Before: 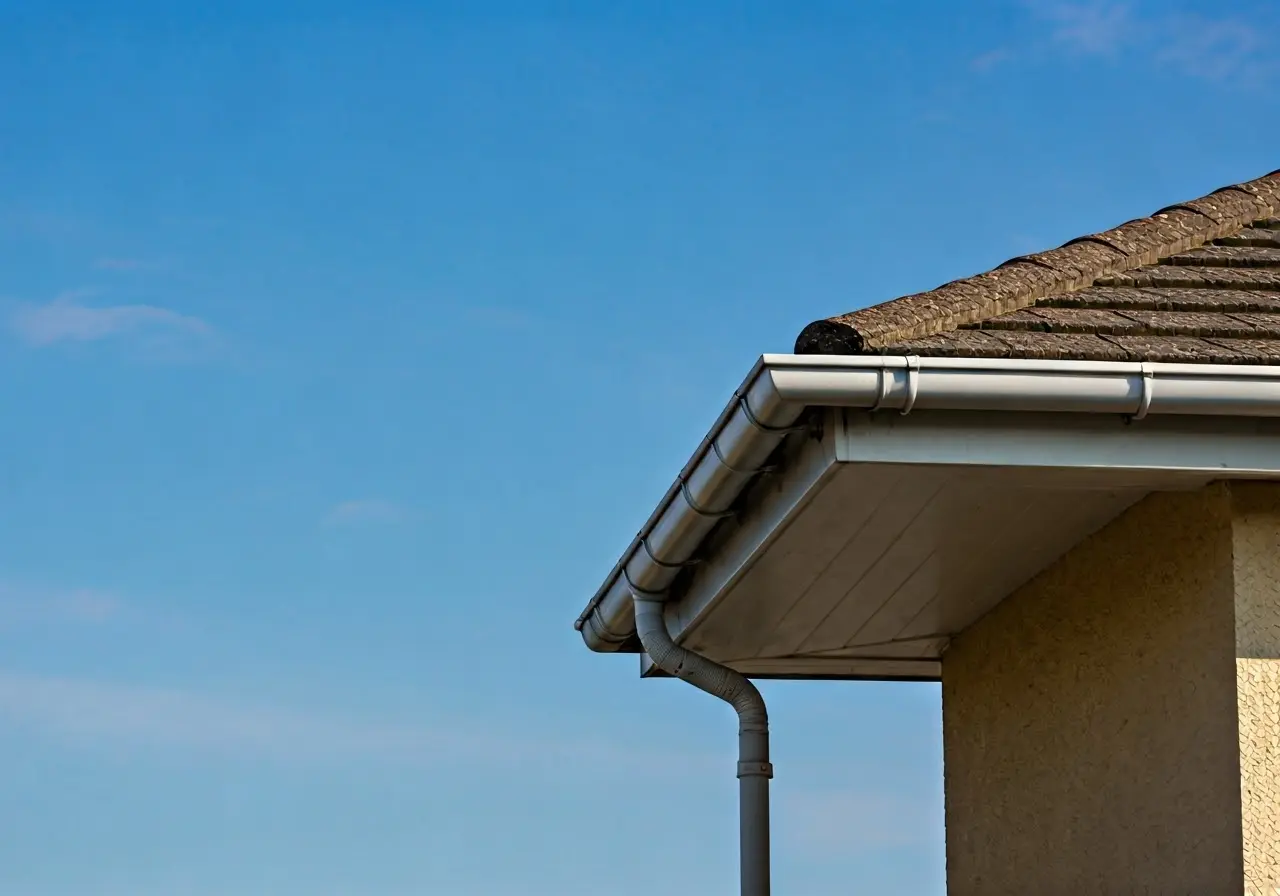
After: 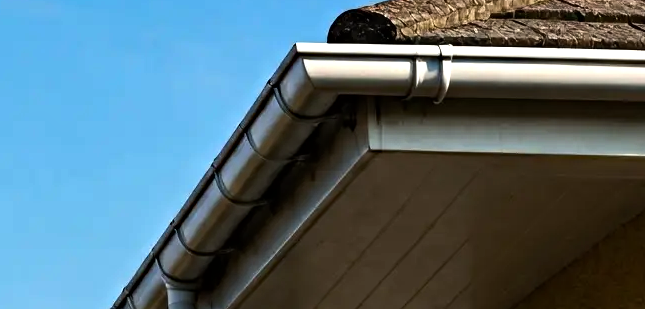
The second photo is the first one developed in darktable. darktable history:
tone equalizer: -8 EV -0.783 EV, -7 EV -0.683 EV, -6 EV -0.58 EV, -5 EV -0.362 EV, -3 EV 0.399 EV, -2 EV 0.6 EV, -1 EV 0.686 EV, +0 EV 0.747 EV, edges refinement/feathering 500, mask exposure compensation -1.57 EV, preserve details no
crop: left 36.561%, top 34.758%, right 13.016%, bottom 30.663%
haze removal: compatibility mode true, adaptive false
